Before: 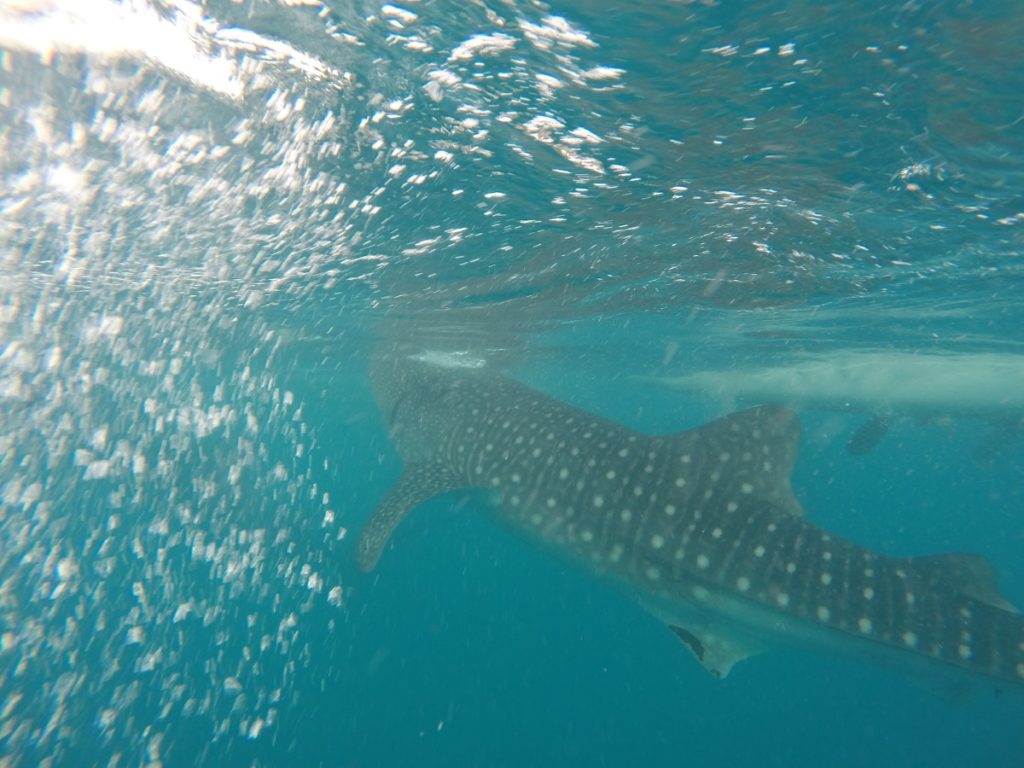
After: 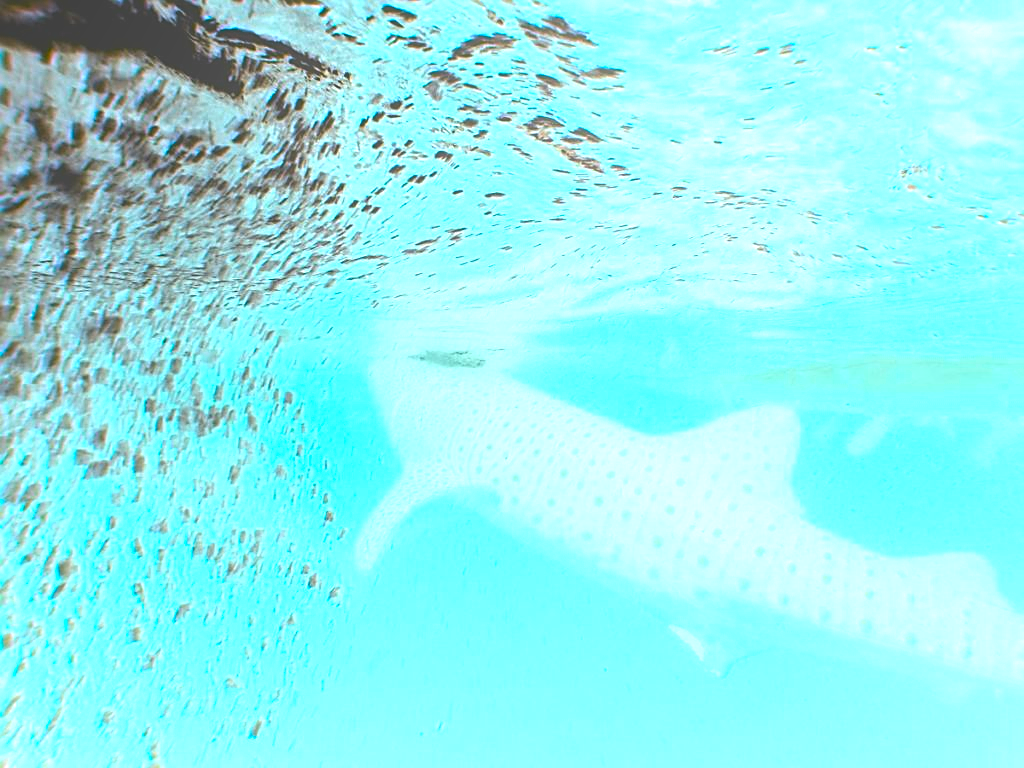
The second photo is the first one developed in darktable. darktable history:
sharpen: on, module defaults
tone equalizer: on, module defaults
levels: levels [0, 0.281, 0.562]
bloom: size 70%, threshold 25%, strength 70%
